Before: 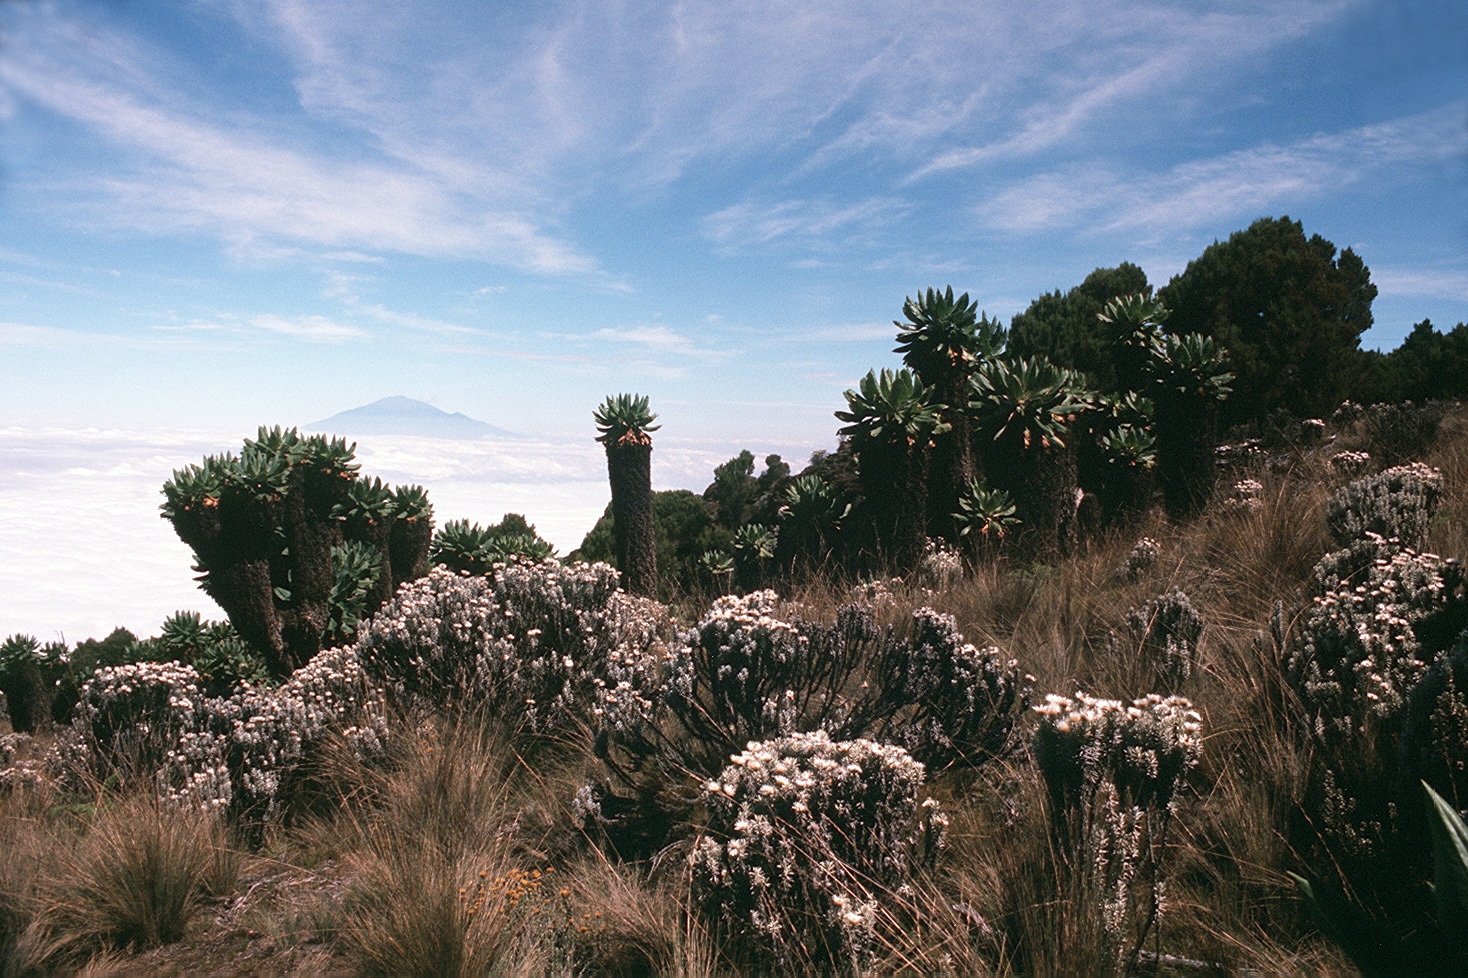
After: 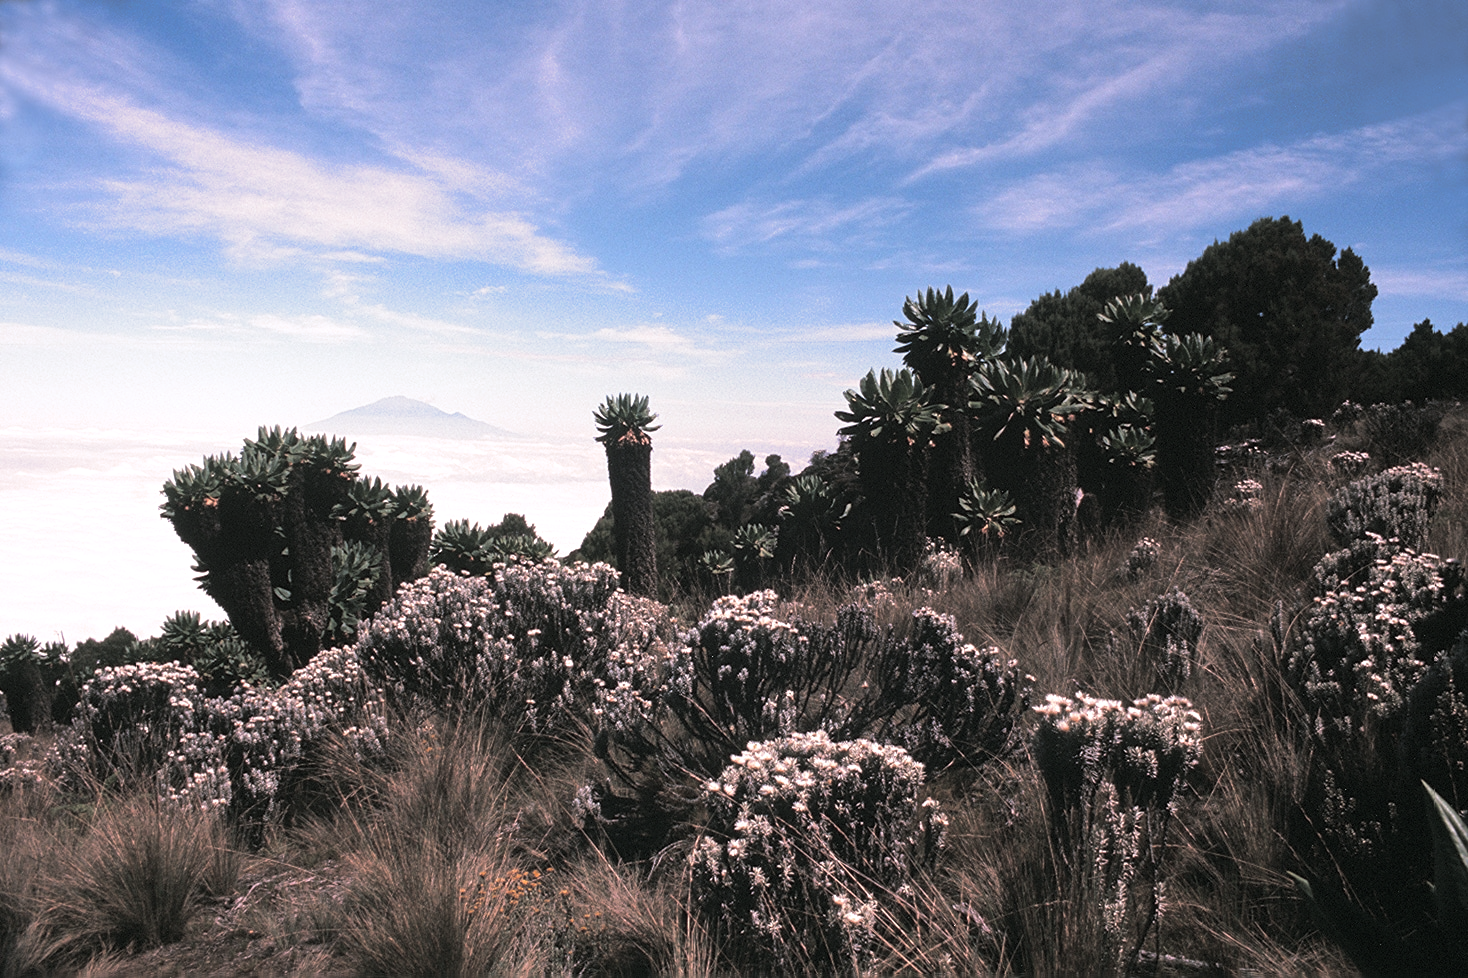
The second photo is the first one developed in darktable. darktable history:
white balance: red 1.05, blue 1.072
split-toning: shadows › hue 43.2°, shadows › saturation 0, highlights › hue 50.4°, highlights › saturation 1
